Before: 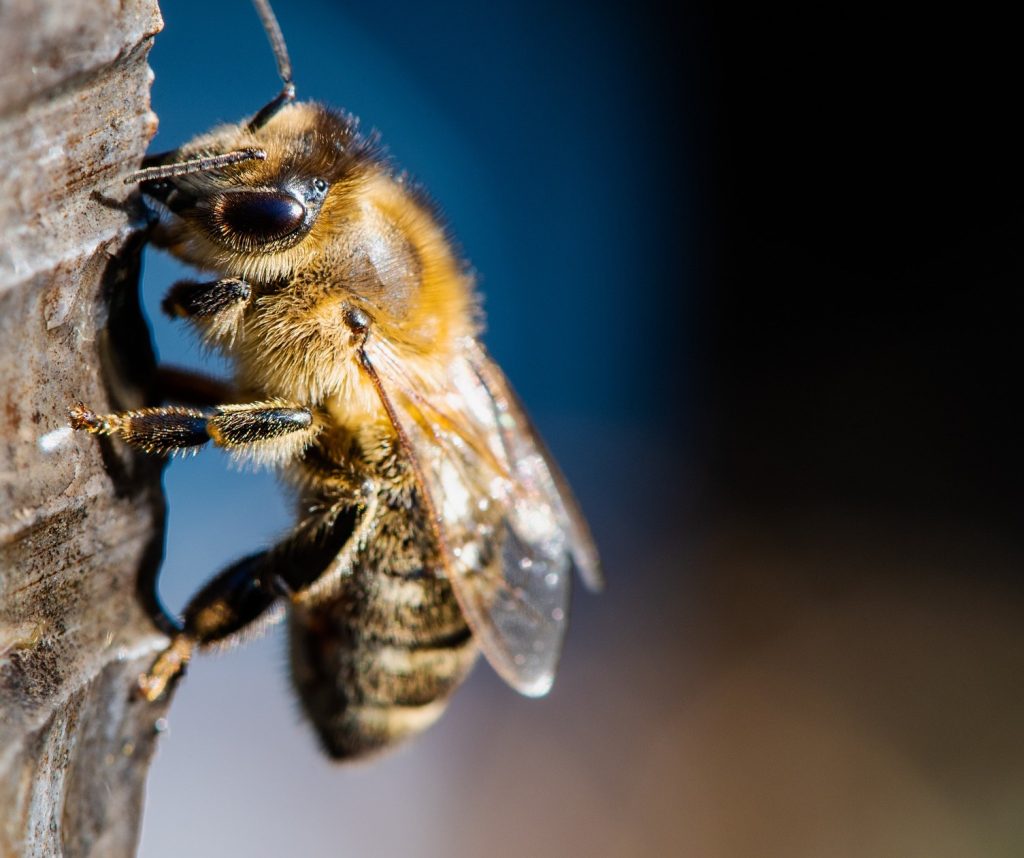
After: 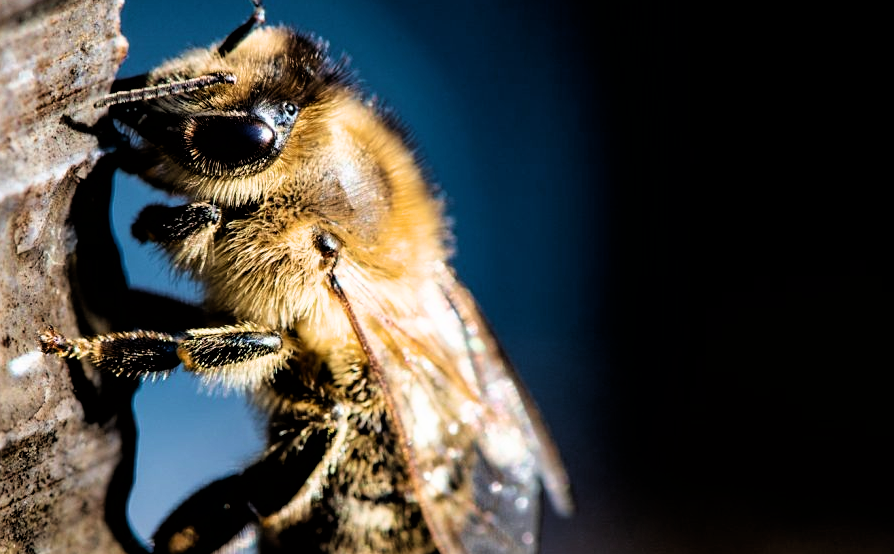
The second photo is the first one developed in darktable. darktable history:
crop: left 3.015%, top 8.969%, right 9.647%, bottom 26.457%
filmic rgb: black relative exposure -3.64 EV, white relative exposure 2.44 EV, hardness 3.29
velvia: on, module defaults
